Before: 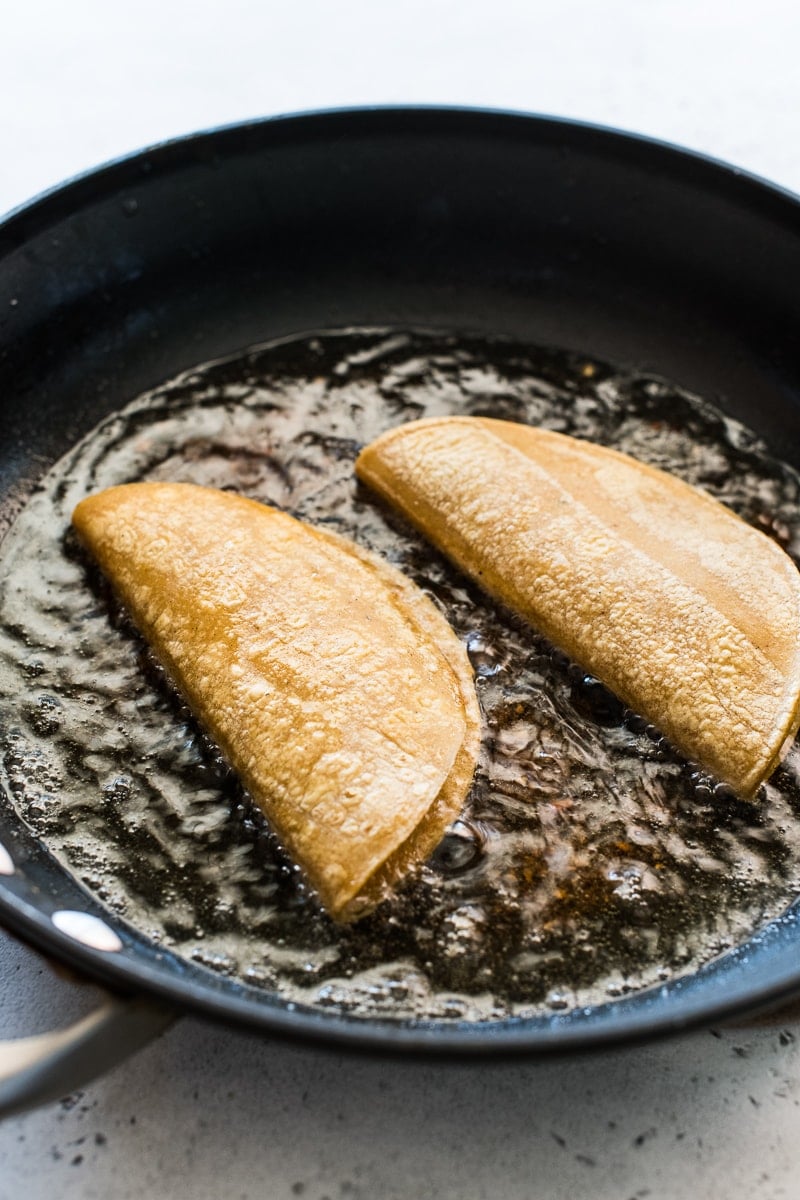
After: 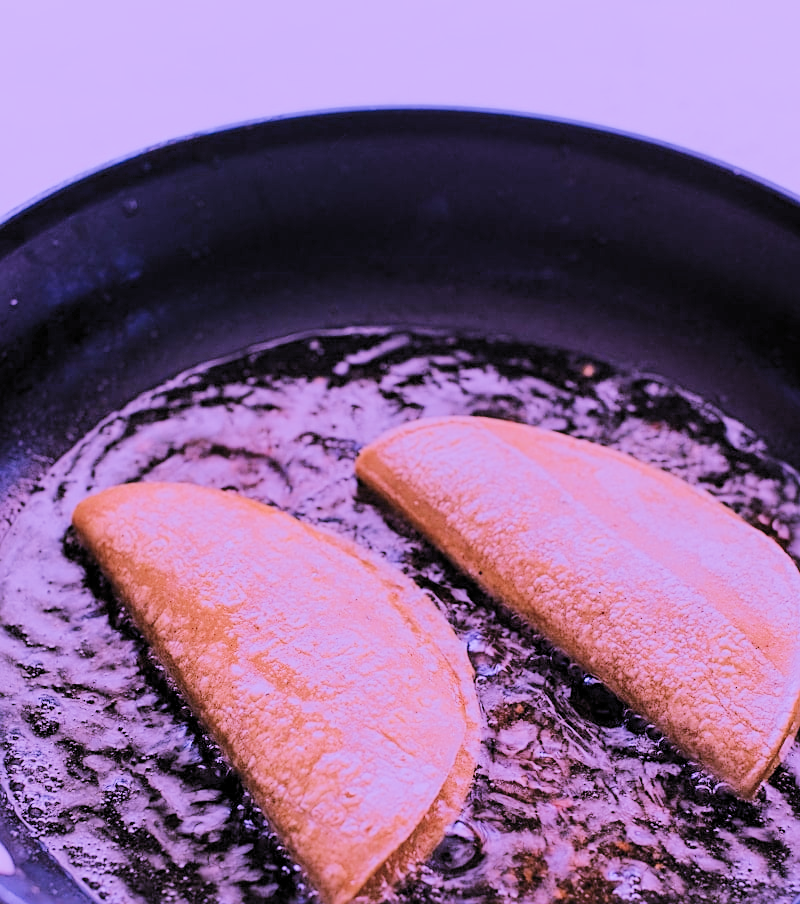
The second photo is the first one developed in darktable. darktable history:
exposure: exposure 0.401 EV, compensate exposure bias true, compensate highlight preservation false
color balance rgb: highlights gain › chroma 3.051%, highlights gain › hue 54.33°, perceptual saturation grading › global saturation -0.258%, perceptual brilliance grading › mid-tones 10.573%, perceptual brilliance grading › shadows 14.458%, global vibrance 10.75%
contrast brightness saturation: saturation 0.127
color calibration: illuminant custom, x 0.38, y 0.48, temperature 4474.52 K
crop: bottom 24.638%
sharpen: on, module defaults
filmic rgb: black relative exposure -6.09 EV, white relative exposure 6.94 EV, threshold 5.94 EV, hardness 2.24, color science v5 (2021), contrast in shadows safe, contrast in highlights safe, enable highlight reconstruction true
